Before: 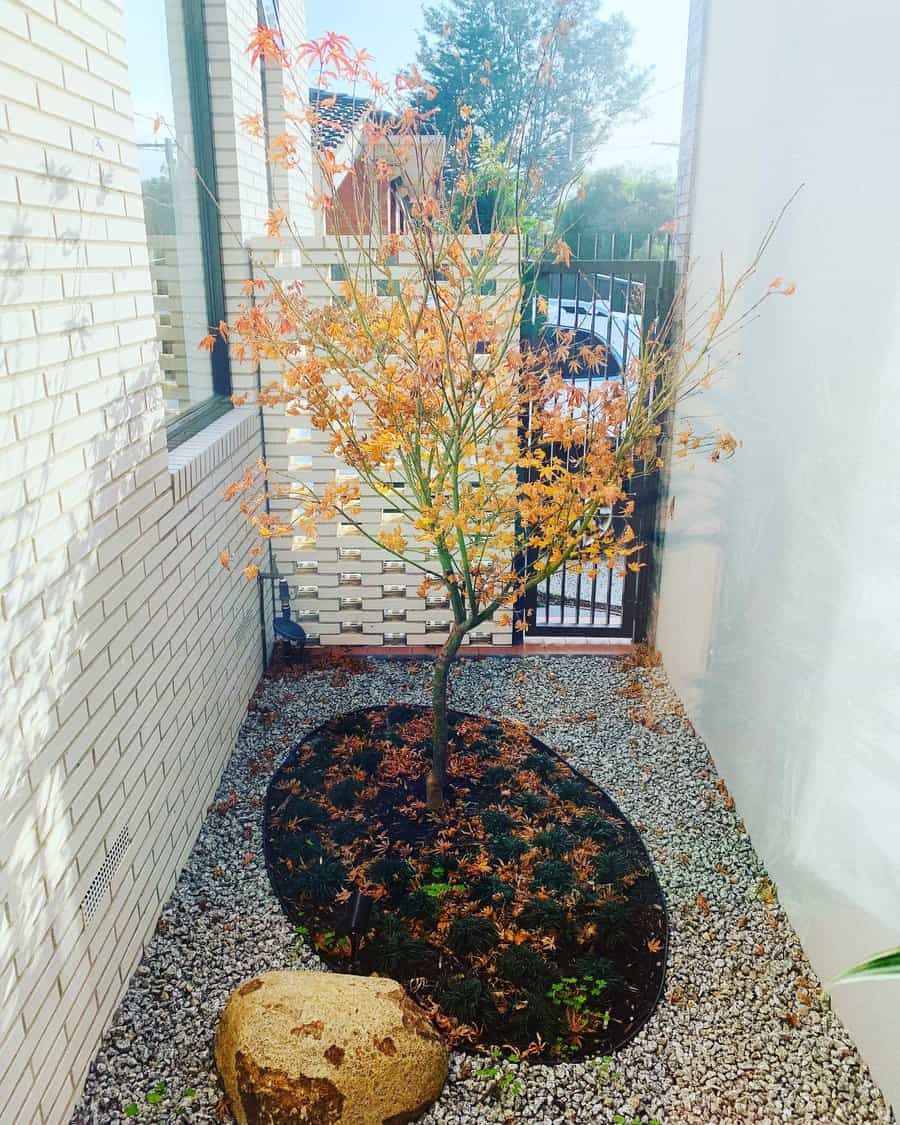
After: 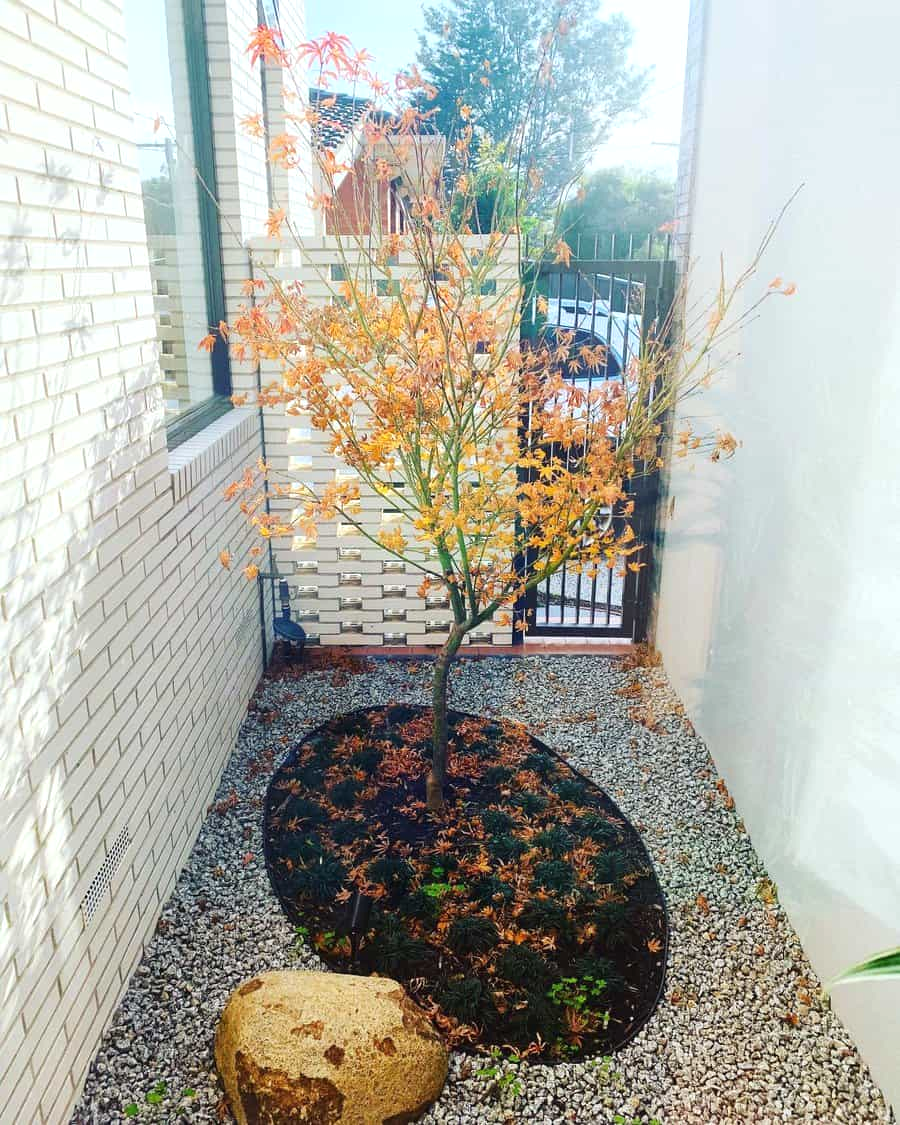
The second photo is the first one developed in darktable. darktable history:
exposure: black level correction 0, exposure 0.199 EV, compensate highlight preservation false
